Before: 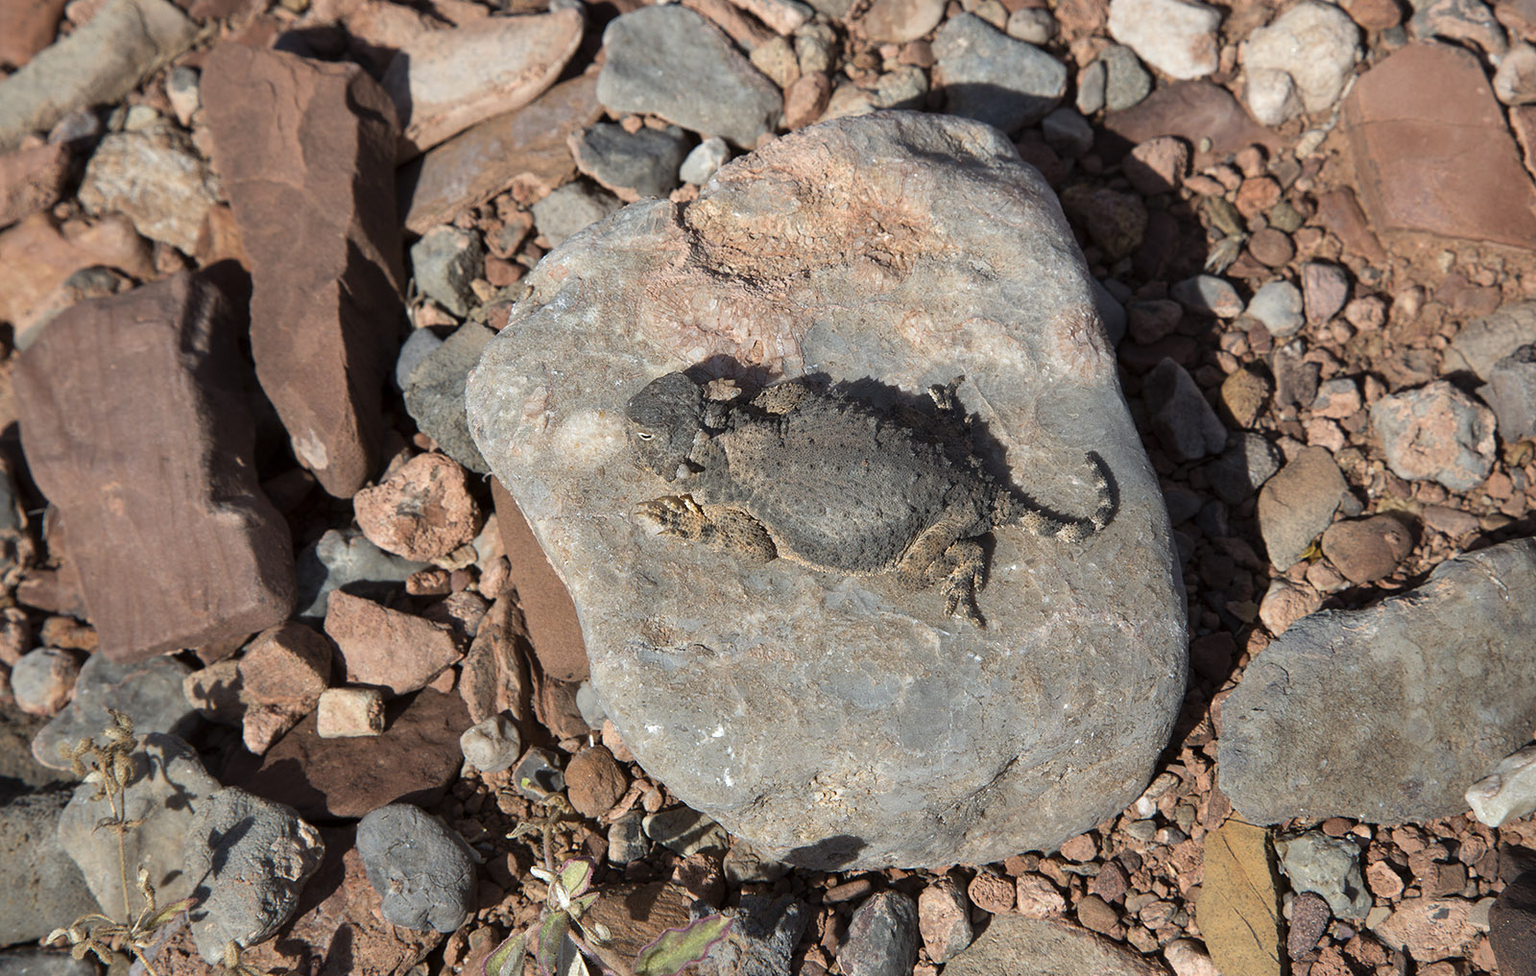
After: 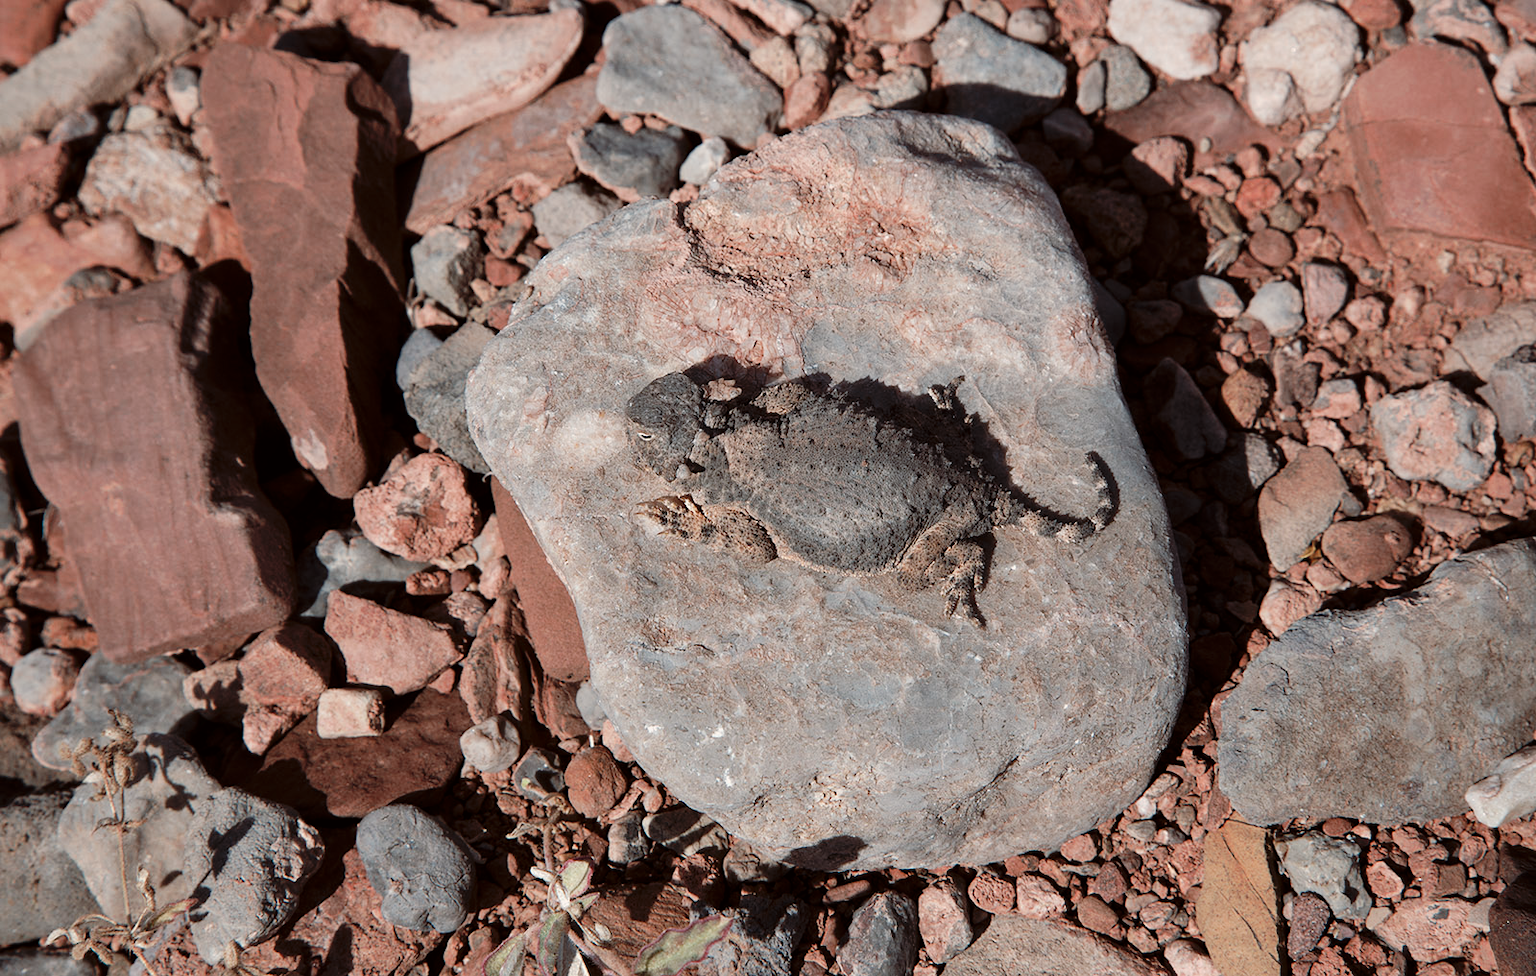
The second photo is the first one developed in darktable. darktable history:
tone curve: curves: ch0 [(0, 0) (0.003, 0.005) (0.011, 0.006) (0.025, 0.013) (0.044, 0.027) (0.069, 0.042) (0.1, 0.06) (0.136, 0.085) (0.177, 0.118) (0.224, 0.171) (0.277, 0.239) (0.335, 0.314) (0.399, 0.394) (0.468, 0.473) (0.543, 0.552) (0.623, 0.64) (0.709, 0.718) (0.801, 0.801) (0.898, 0.882) (1, 1)], preserve colors none
color look up table: target L [95.72, 93.06, 83.14, 83, 80.98, 80.1, 74.69, 57.47, 52.12, 39.62, 10.66, 200.49, 82.85, 76.01, 62.82, 51.35, 45.63, 42.46, 51.68, 52.15, 39.34, 40.3, 36.84, 29.98, 19.67, 11.87, 78.24, 66.21, 57.51, 44.77, 39.64, 57.12, 56.1, 53.76, 35.8, 43.37, 40.71, 34.05, 25.29, 25.59, 23.46, 16, 9.719, 2.54, 95.85, 87.81, 60.99, 58.5, 12.57], target a [-13.63, -20.98, 4.447, -40.49, -40.52, -16.29, -31.56, 6.407, -29.88, -18.86, -6.995, 0, 12.66, 5.22, 44.95, 44.08, 62.27, 59.37, 27.09, 28.72, 53.97, 54.49, 6.75, 13.93, 30.19, 22.75, 11.7, 35.69, 42.2, 56.77, 56.75, 15.97, -10.17, 1.518, 50.17, 1.692, 8.4, 26.73, 37, 34.7, 2.891, 27.29, 31.09, 7.016, -6.142, -30.29, -14.25, -20.64, -2.011], target b [29.41, 1.837, 46.75, 33.82, 9.123, 16.41, -13.39, 36.18, 14.55, -6.676, 7.182, 0, 20.68, 12.48, 40.51, 20.18, 49.14, 28.41, 7.49, 28.96, 47.52, 48.16, 3.769, 21.95, 28.63, 12.92, -9.002, -2.532, -13.05, 9.751, -1.27, -24.23, -45.37, -24.59, 19.64, -52.76, -52.13, 0.545, -23.19, 23.71, -26.53, -12.52, -42.29, -12.74, -0.696, -16.72, -34.8, -23.51, -9.443], num patches 49
